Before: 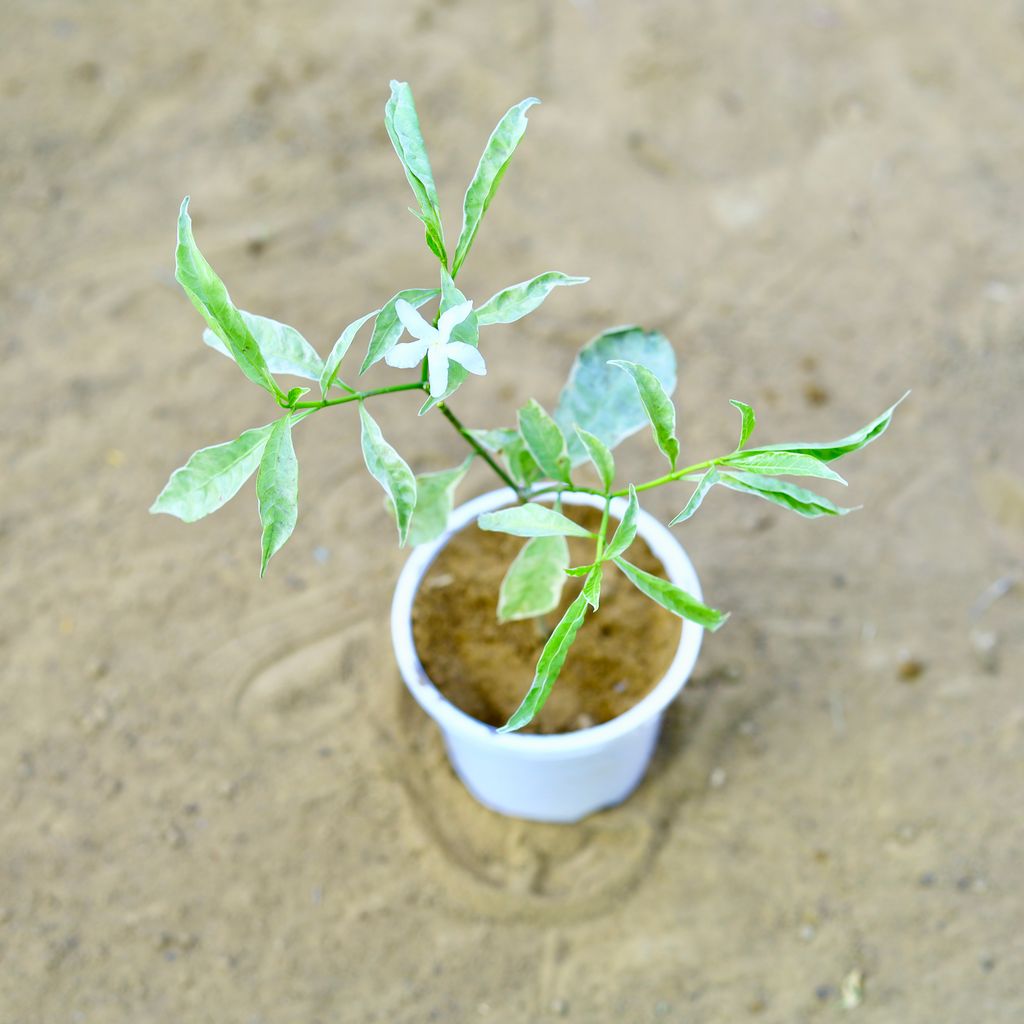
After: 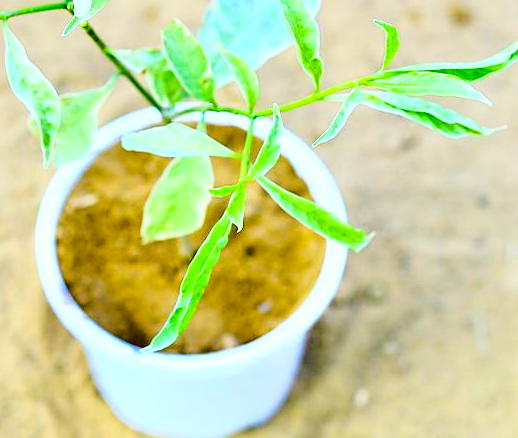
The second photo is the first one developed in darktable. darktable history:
color balance rgb: perceptual saturation grading › global saturation 30.934%, global vibrance 6.254%
base curve: curves: ch0 [(0, 0) (0.028, 0.03) (0.121, 0.232) (0.46, 0.748) (0.859, 0.968) (1, 1)]
sharpen: on, module defaults
crop: left 34.791%, top 37.121%, right 14.558%, bottom 20.043%
